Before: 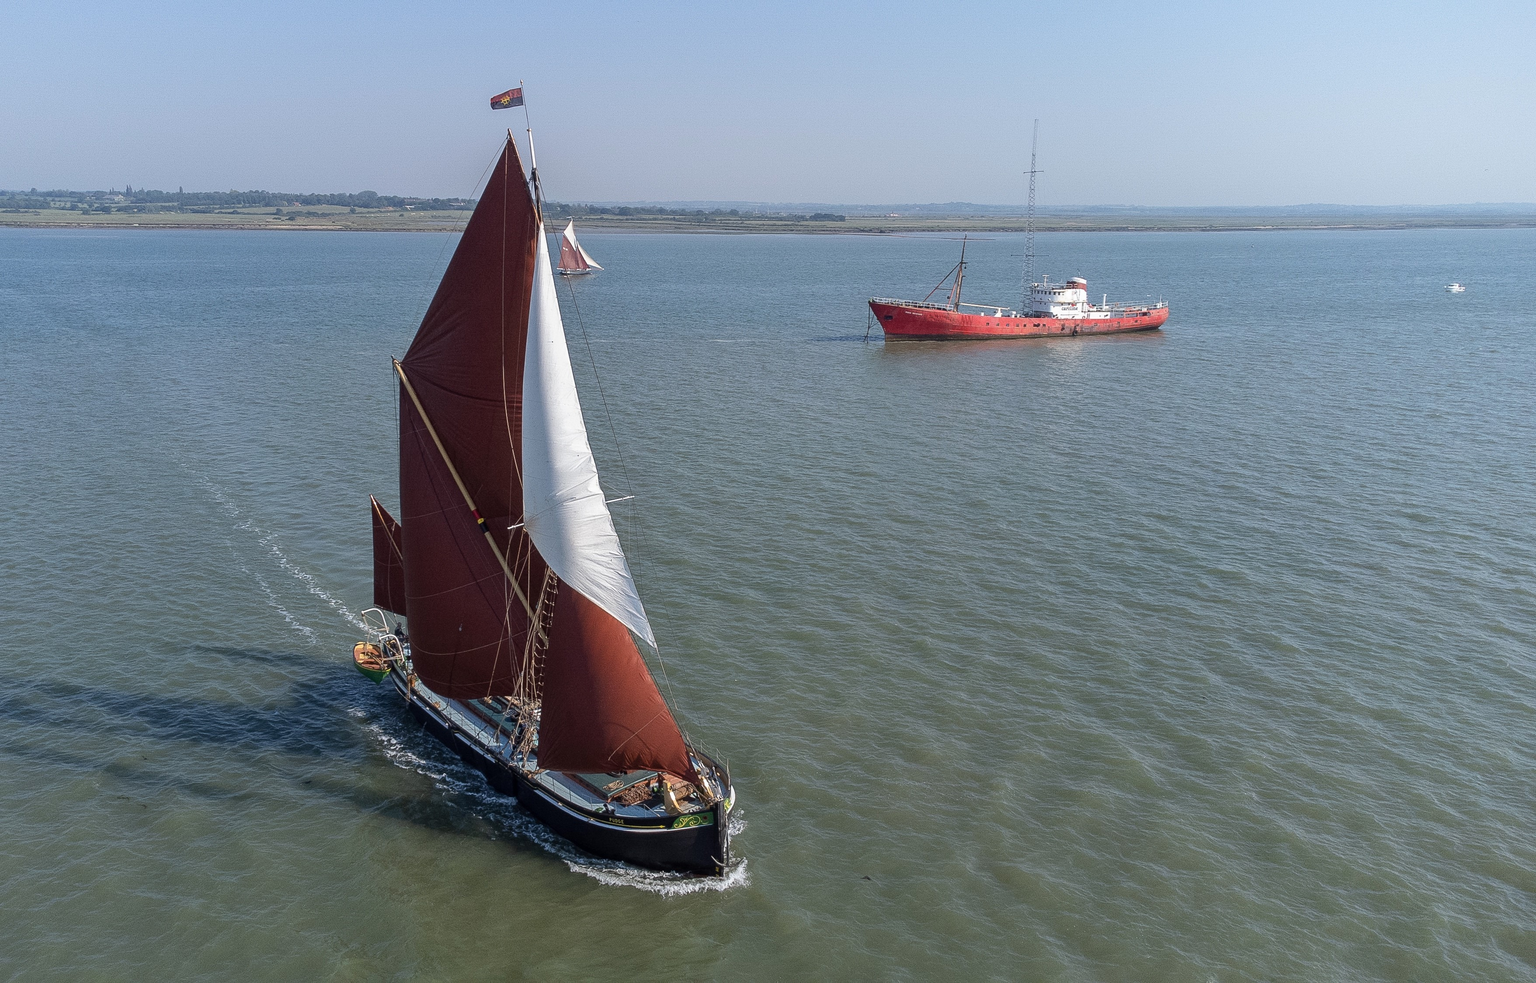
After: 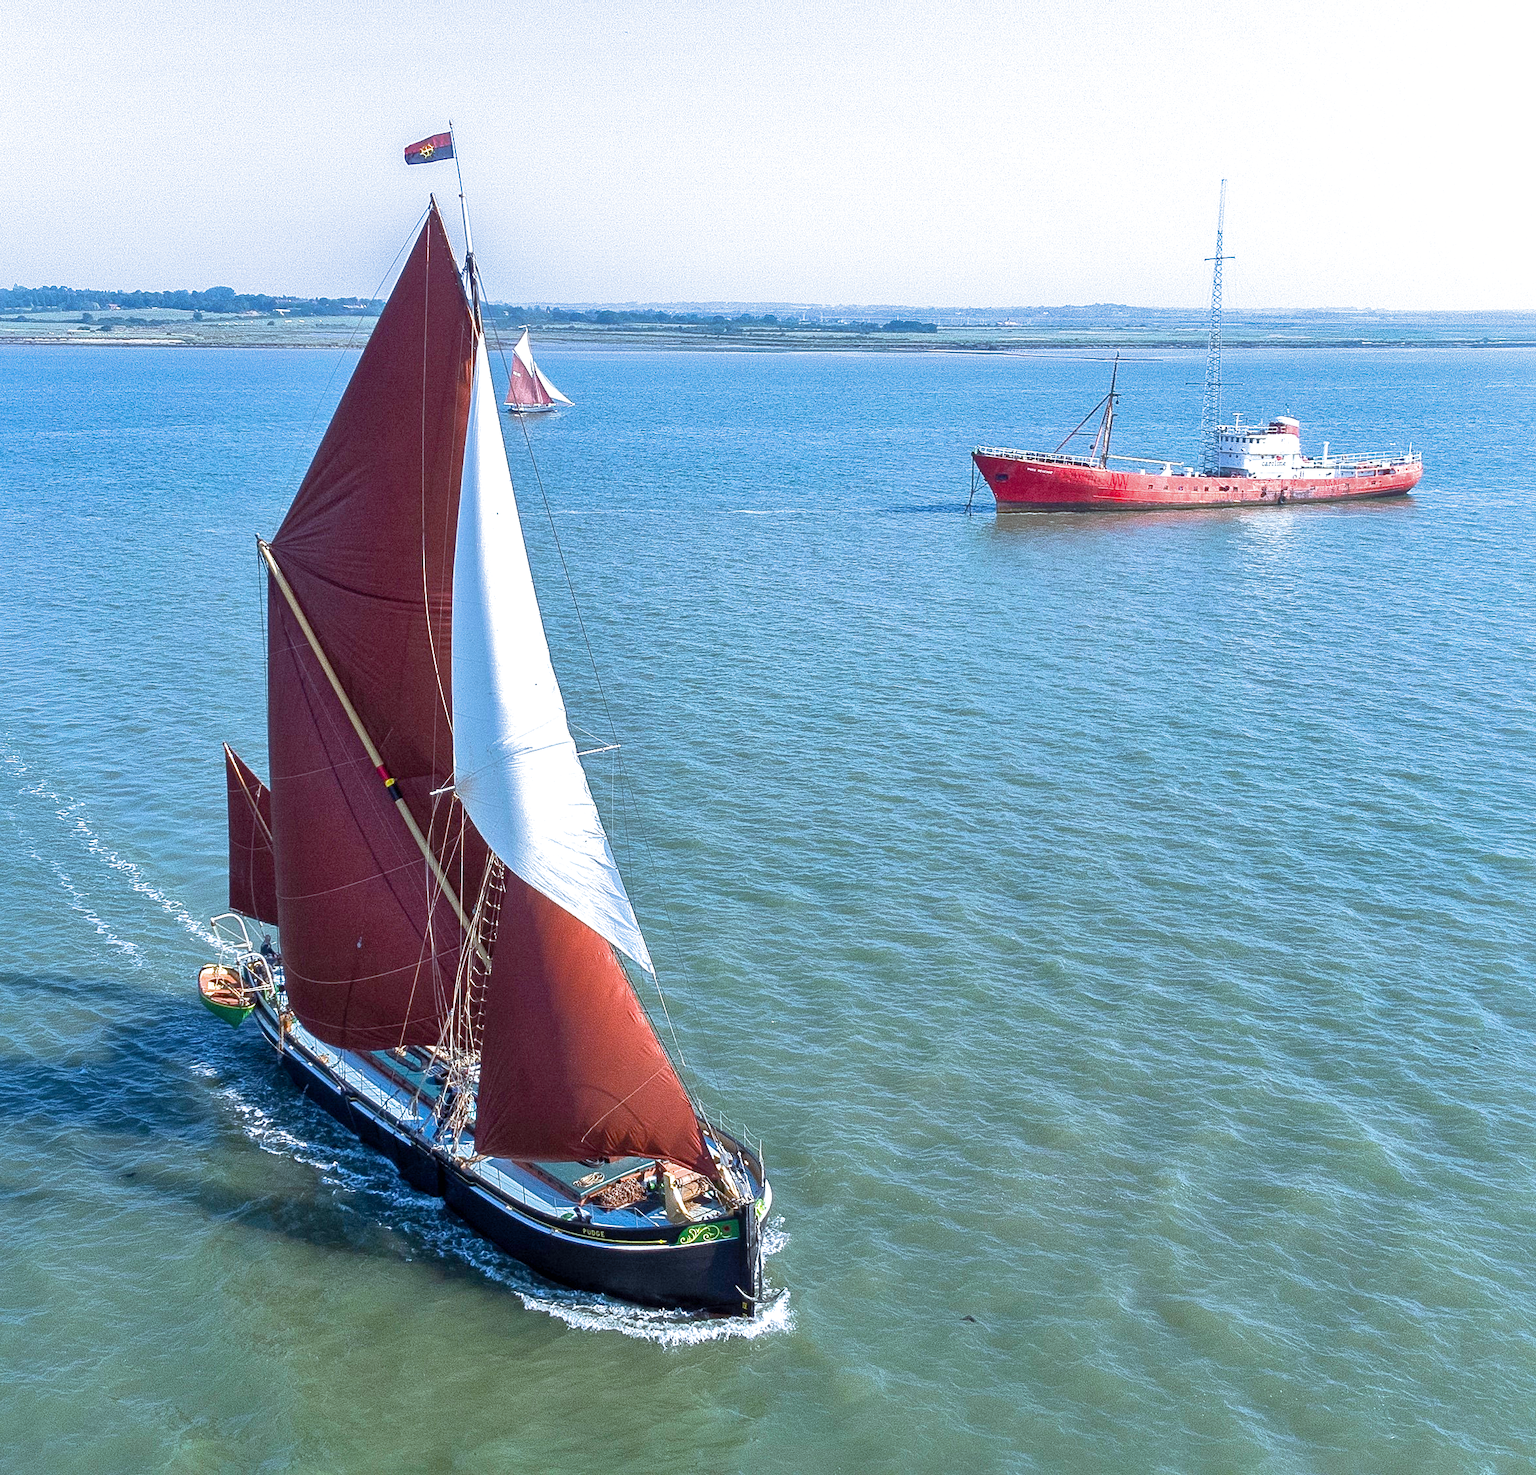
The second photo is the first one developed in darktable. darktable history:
color calibration: illuminant Planckian (black body), x 0.375, y 0.374, temperature 4127.39 K
exposure: black level correction 0.001, exposure 0.499 EV, compensate highlight preservation false
filmic rgb: black relative exposure -16 EV, white relative exposure 2.89 EV, hardness 10
crop and rotate: left 14.453%, right 18.908%
shadows and highlights: on, module defaults
color balance rgb: perceptual saturation grading › global saturation 25.437%, perceptual brilliance grading › global brilliance 12.297%, perceptual brilliance grading › highlights 14.961%
